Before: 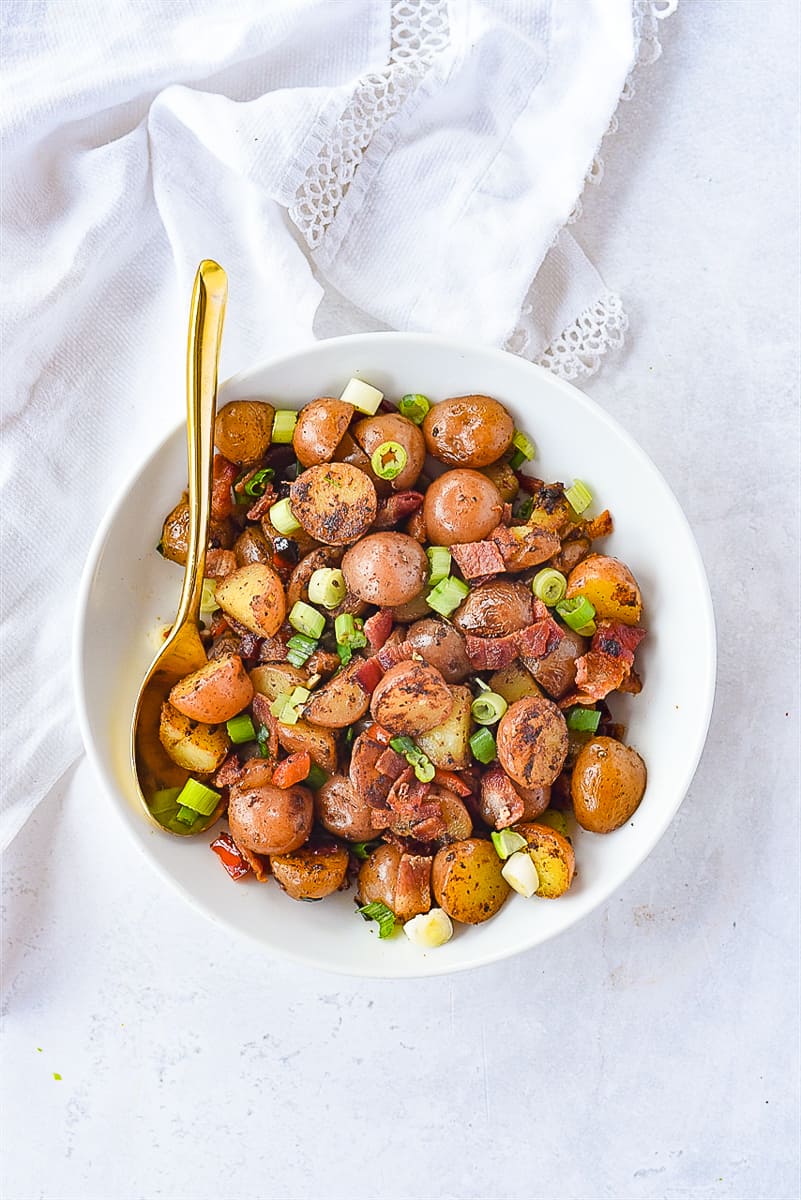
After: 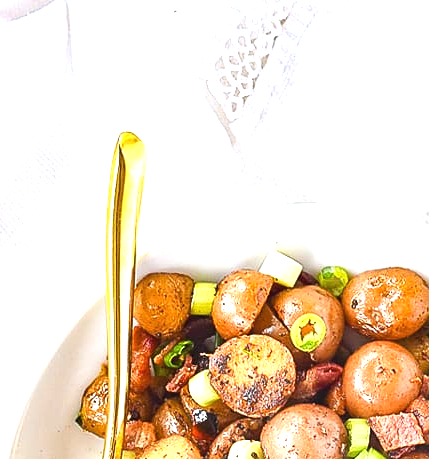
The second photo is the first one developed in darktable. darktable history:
crop: left 10.202%, top 10.697%, right 36.117%, bottom 50.982%
exposure: black level correction 0, exposure 0.842 EV, compensate highlight preservation false
